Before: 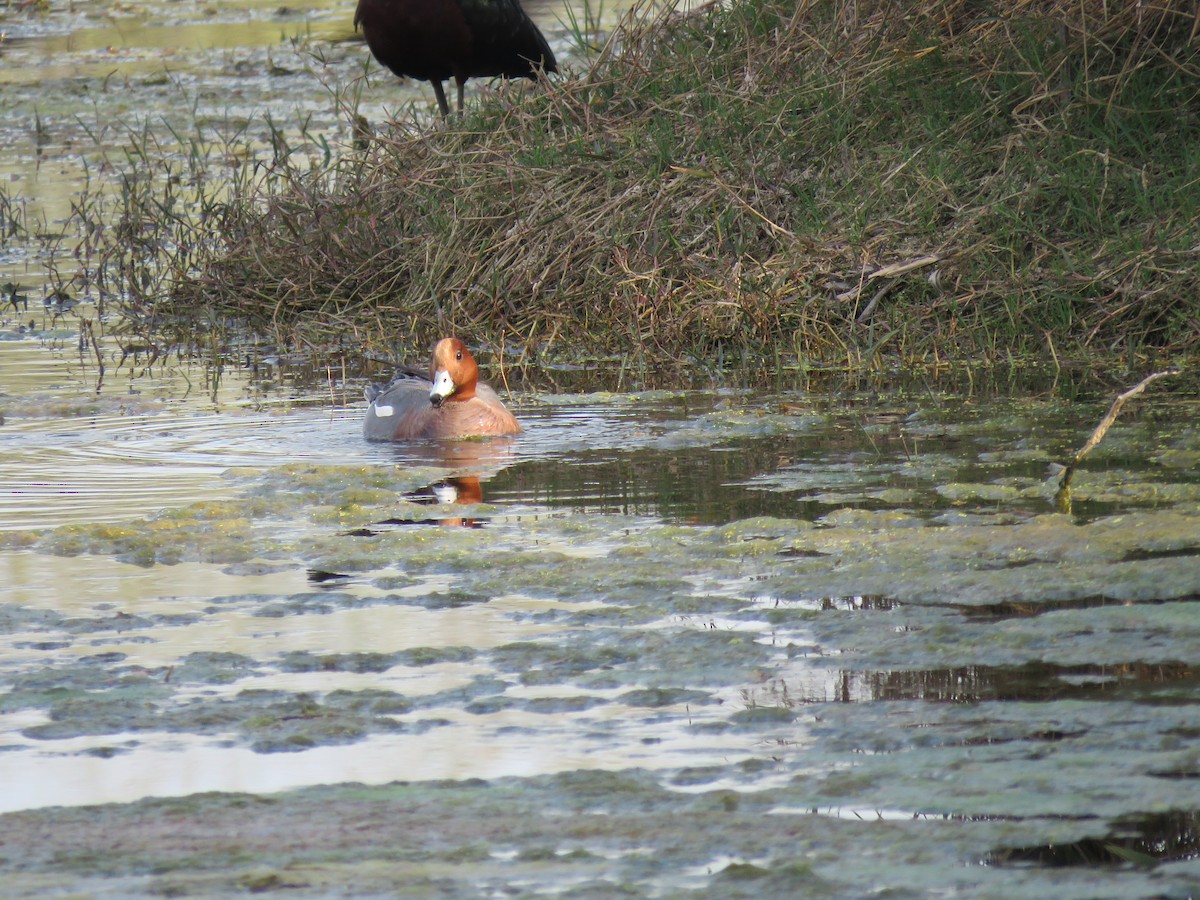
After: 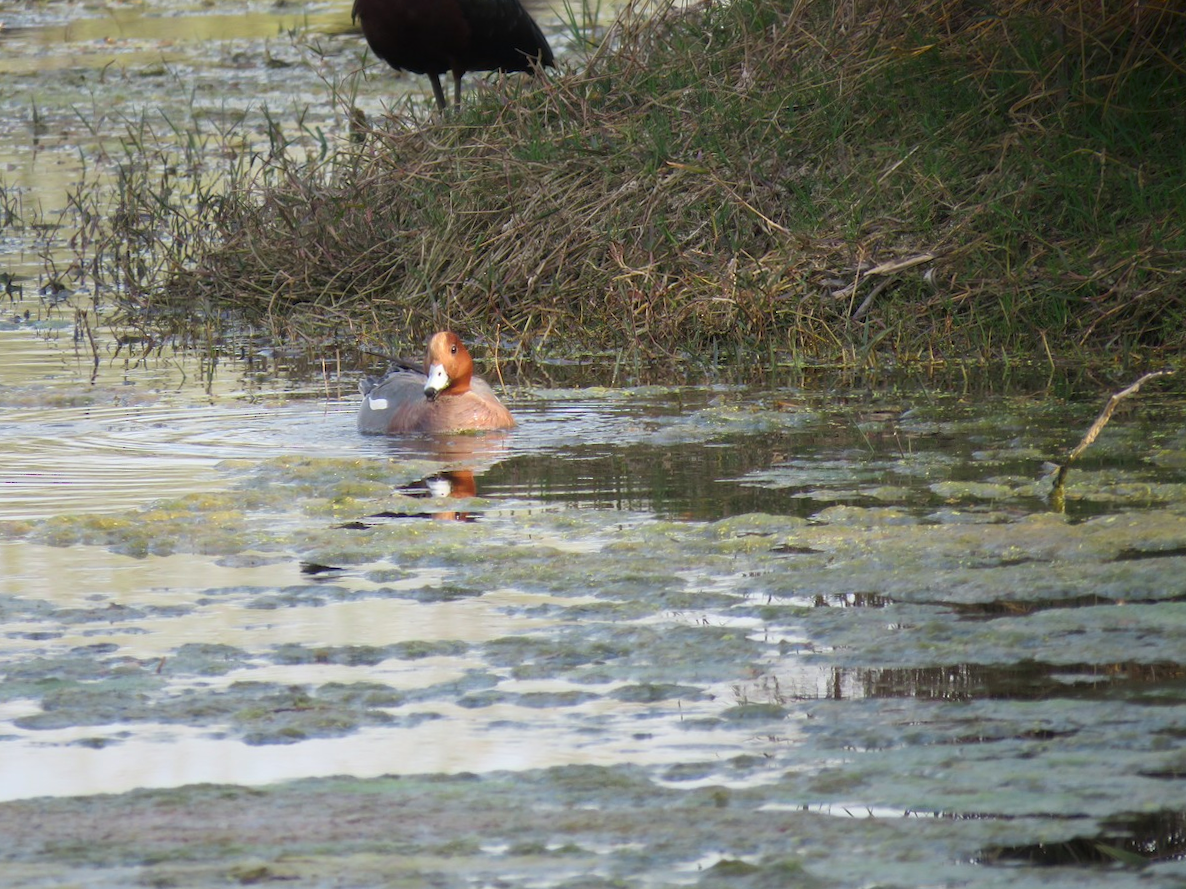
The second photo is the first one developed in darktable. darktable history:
crop and rotate: angle -0.5°
shadows and highlights: shadows -70, highlights 35, soften with gaussian
